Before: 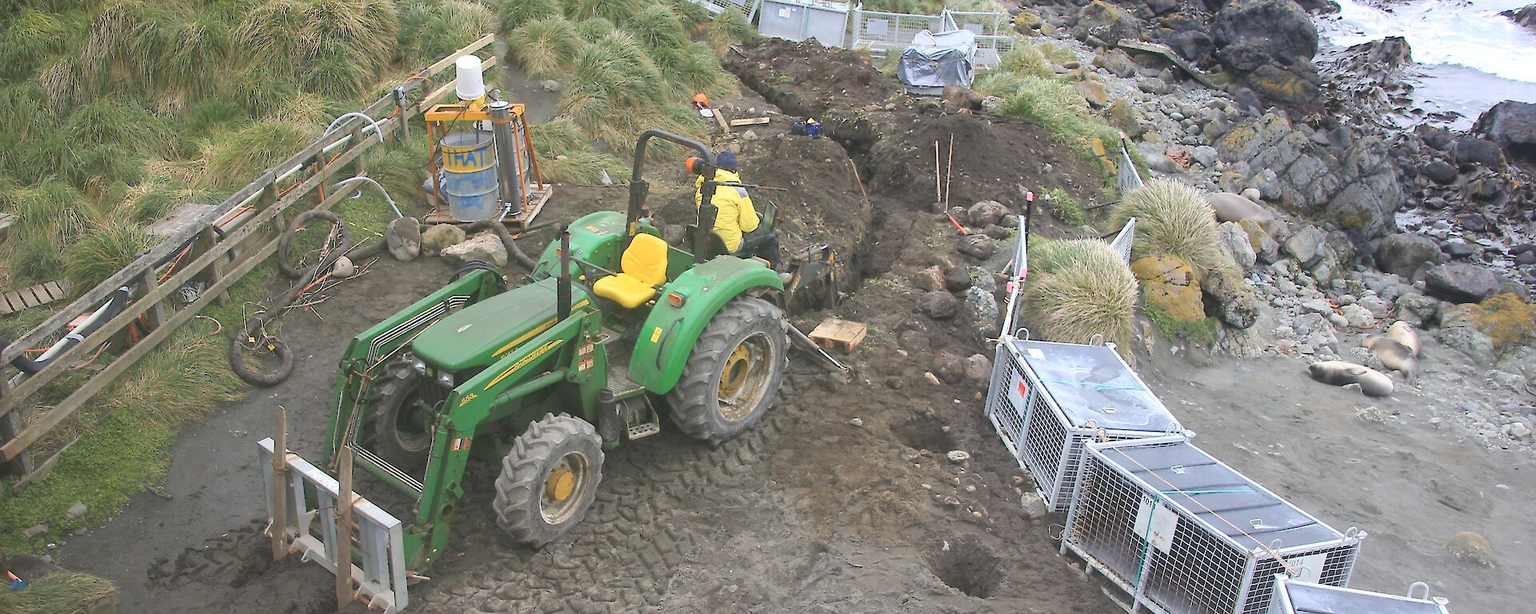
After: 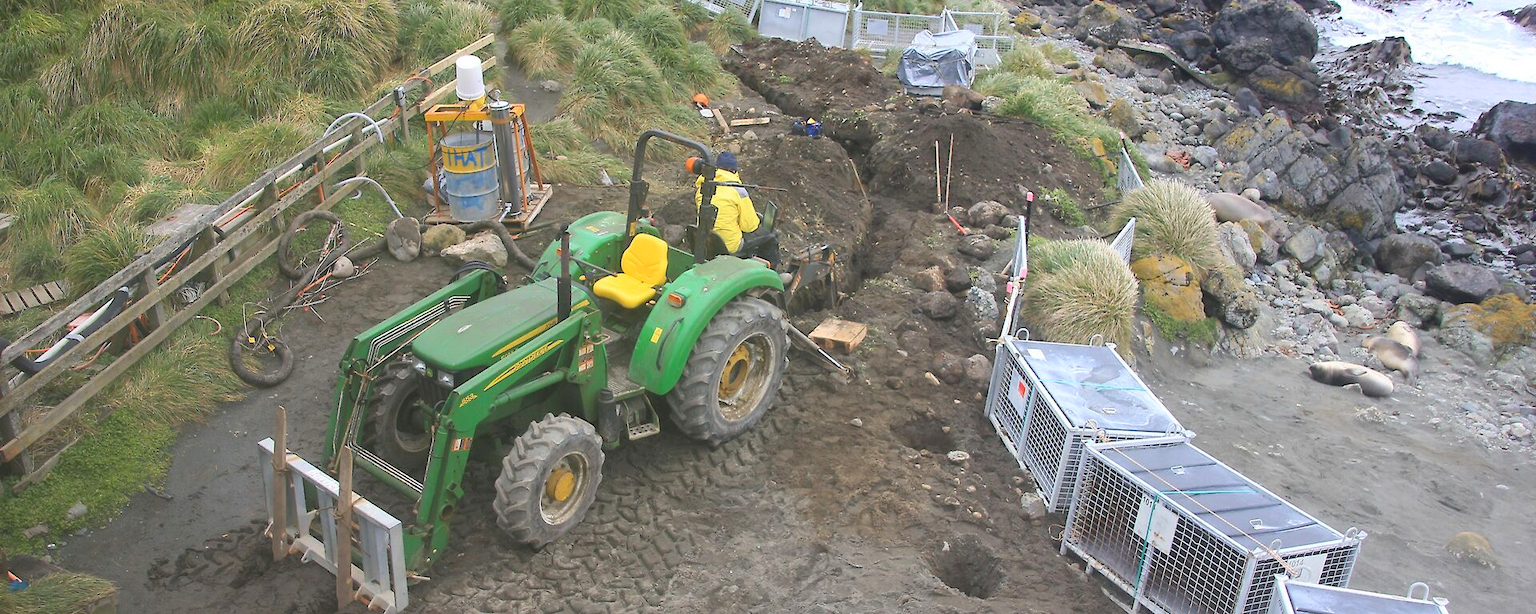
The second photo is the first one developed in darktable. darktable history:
contrast brightness saturation: contrast 0.037, saturation 0.151
